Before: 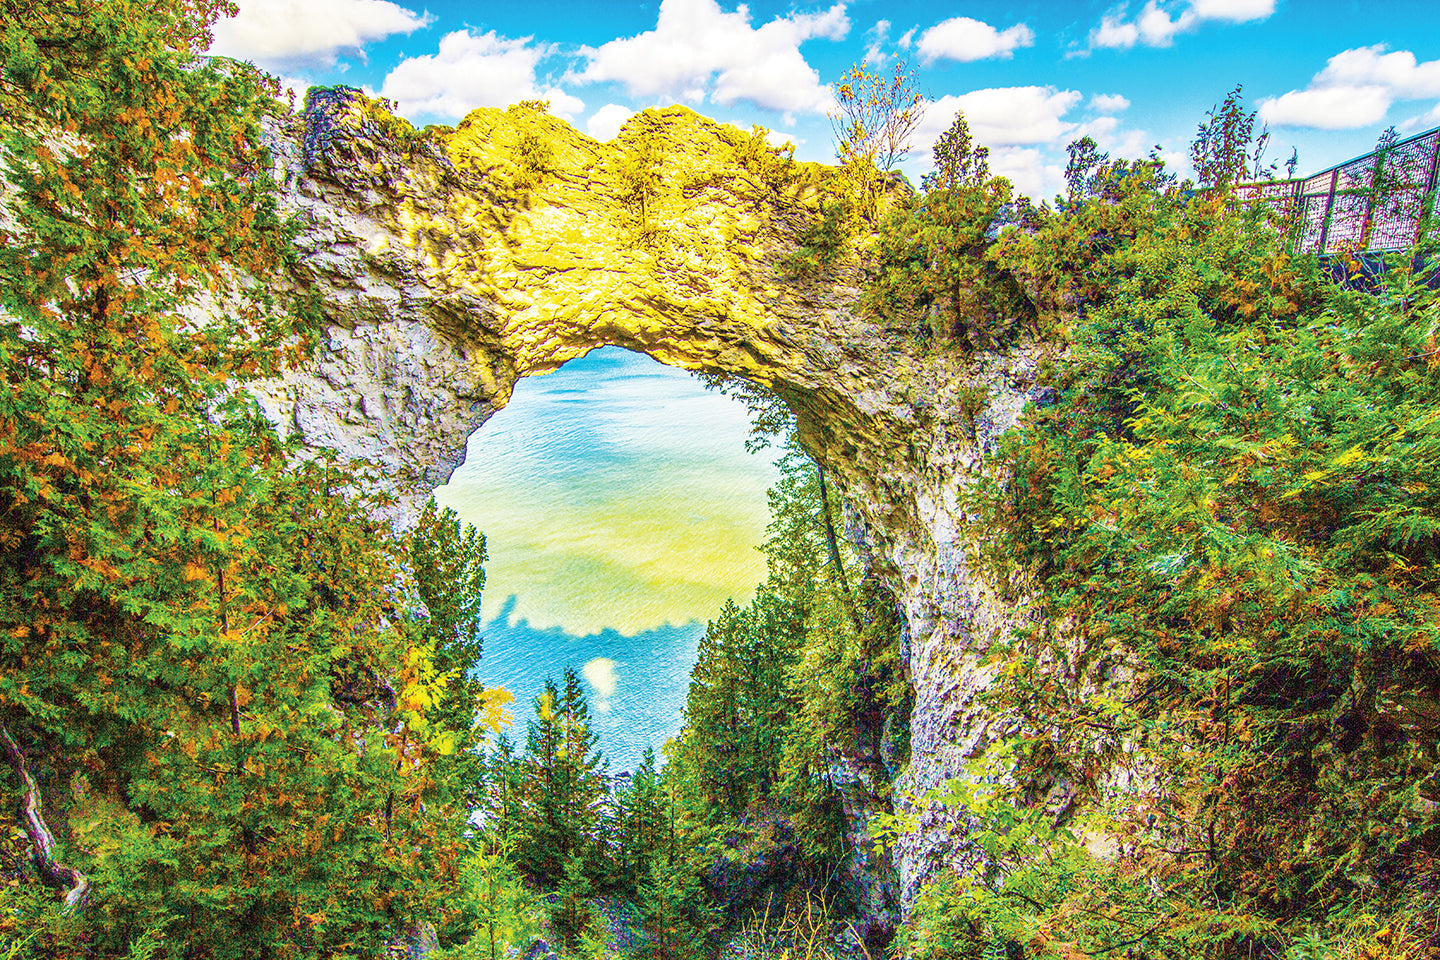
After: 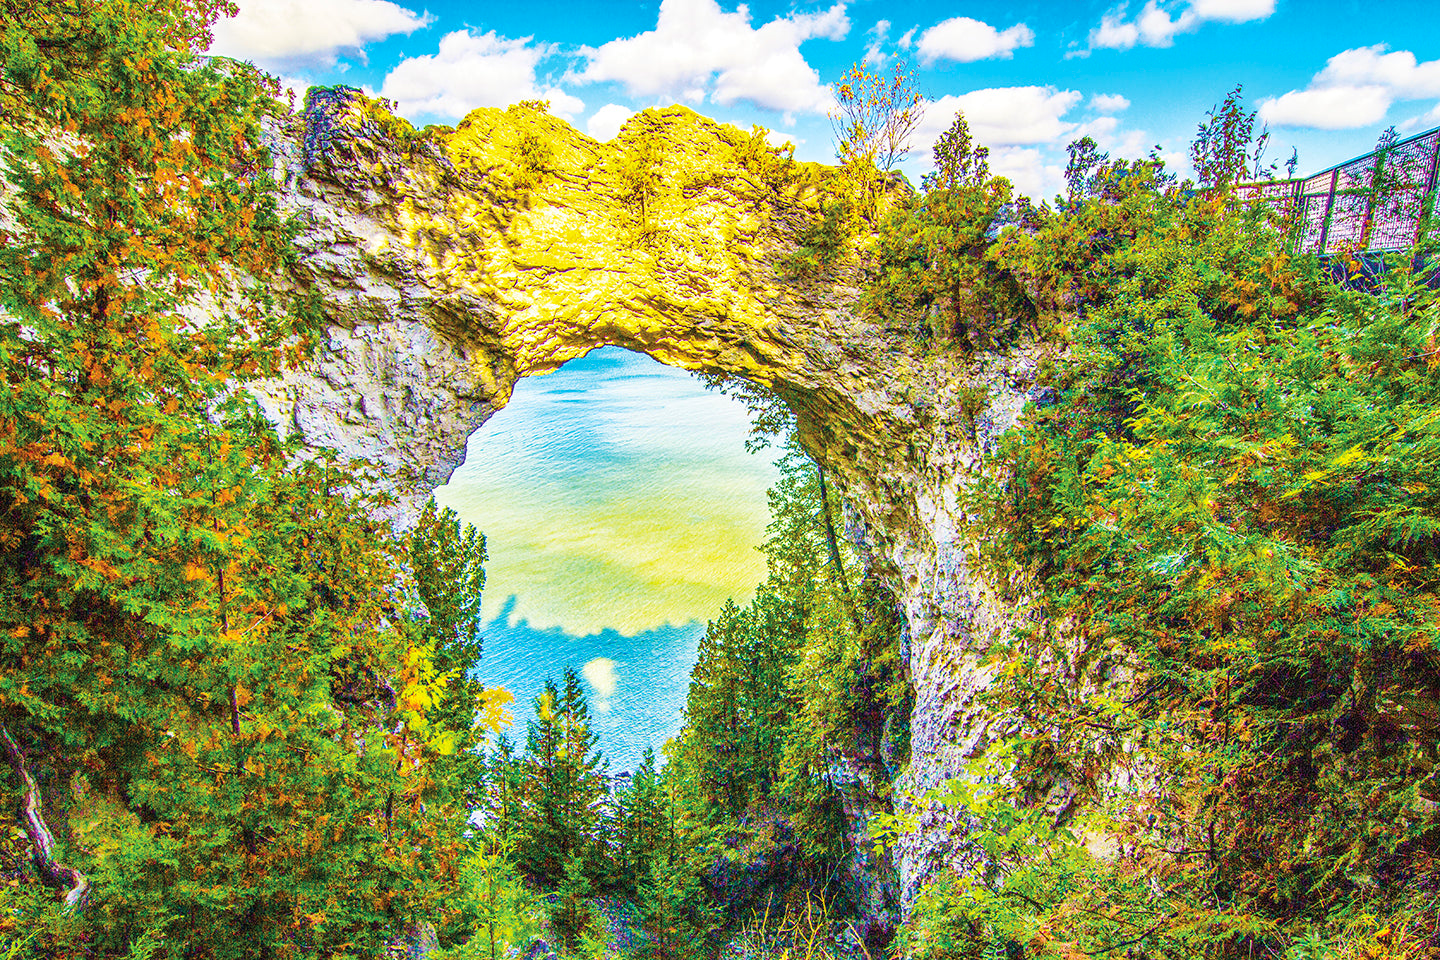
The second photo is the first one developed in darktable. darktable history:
shadows and highlights: shadows 25.93, highlights -25.06
contrast brightness saturation: contrast 0.099, brightness 0.03, saturation 0.095
